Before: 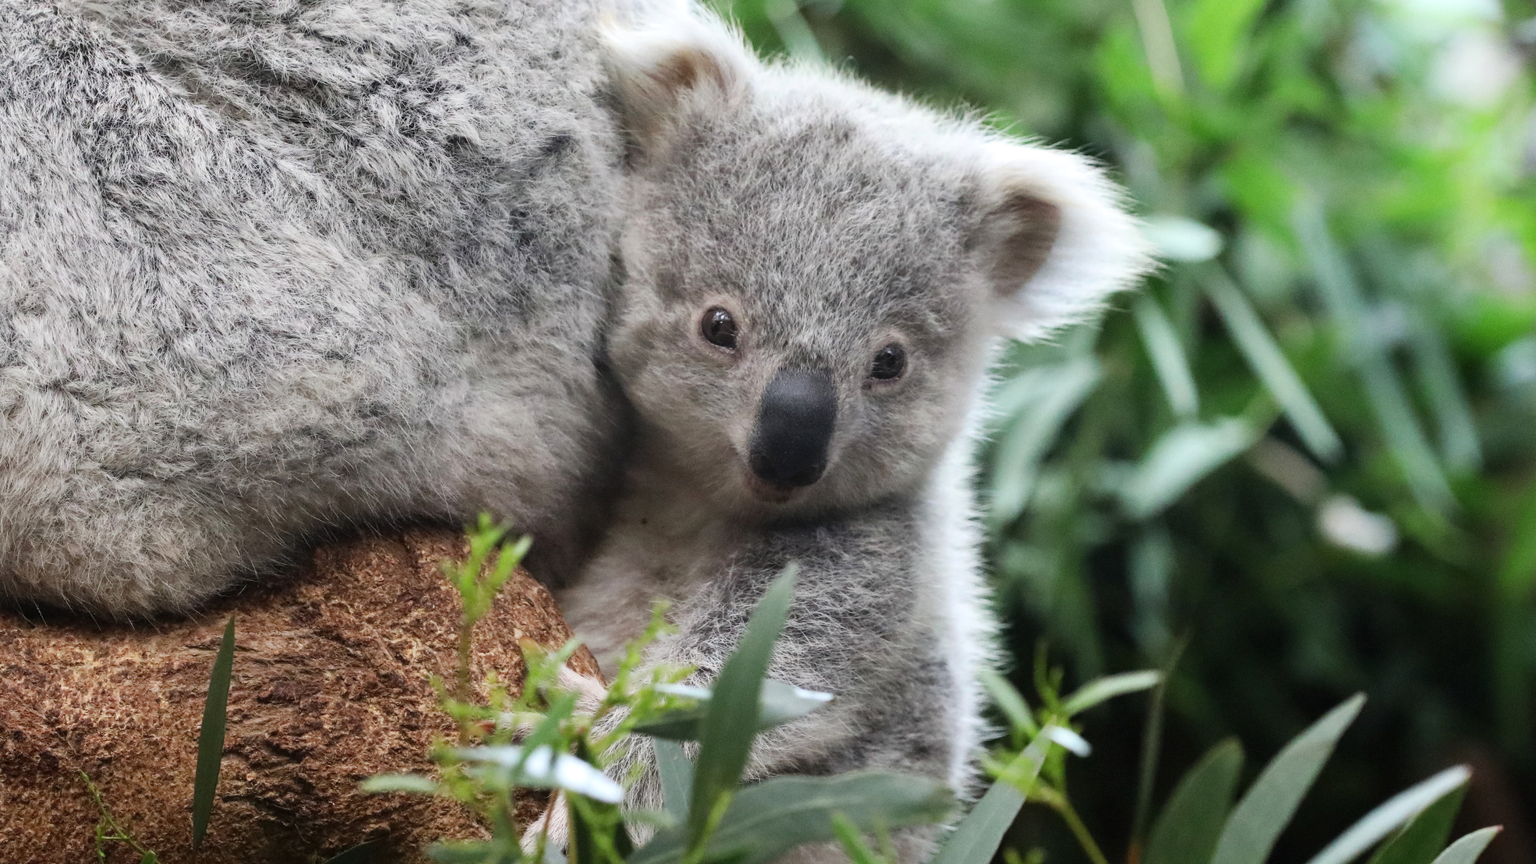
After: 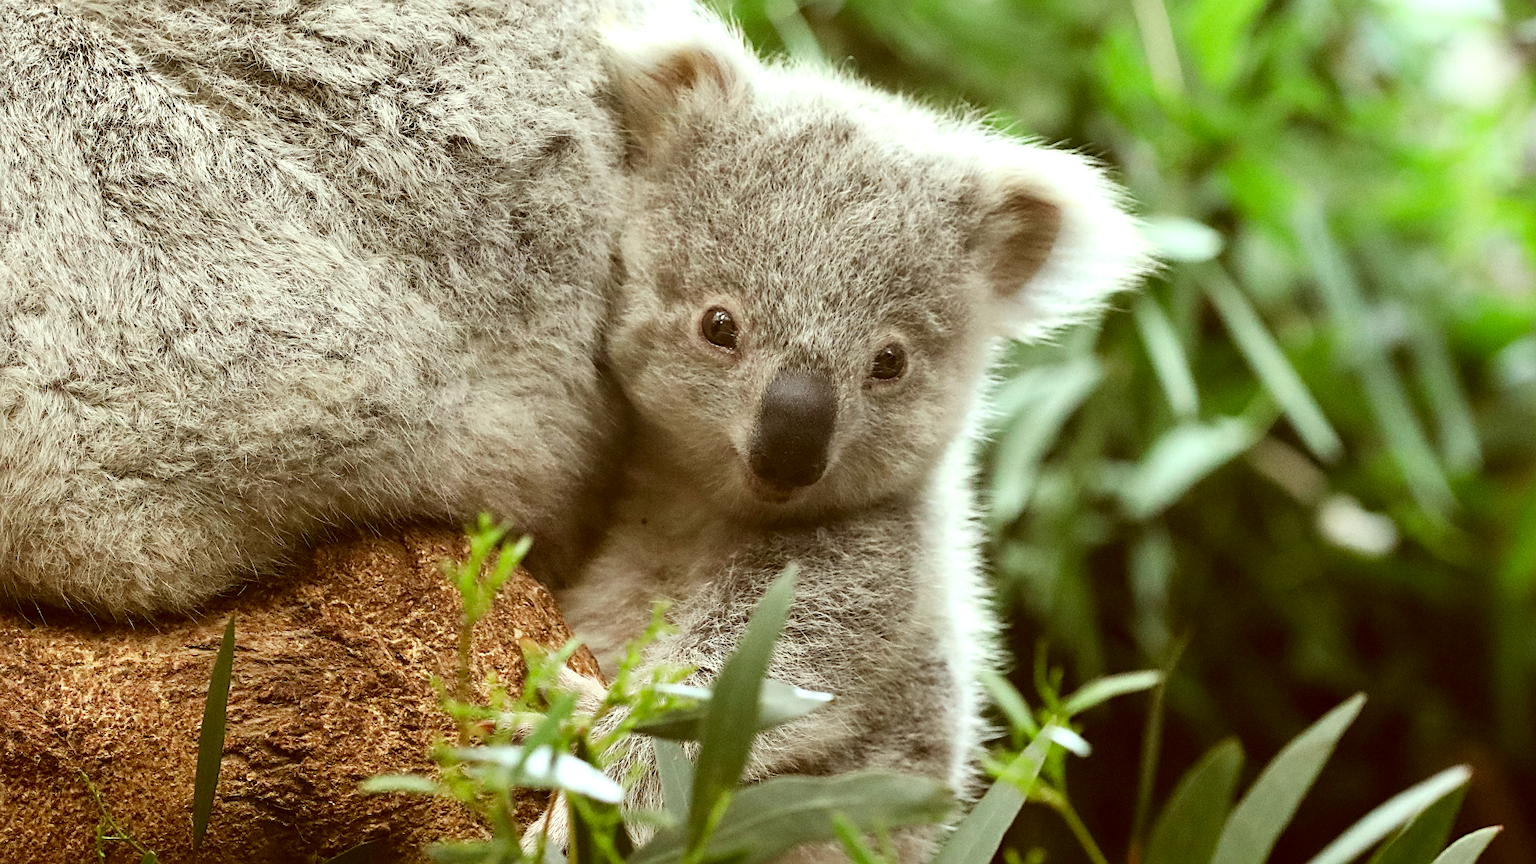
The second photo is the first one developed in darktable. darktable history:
exposure: exposure 0.299 EV, compensate highlight preservation false
sharpen: on, module defaults
color correction: highlights a* -5.29, highlights b* 9.8, shadows a* 9.25, shadows b* 25.04
contrast equalizer: y [[0.5, 0.486, 0.447, 0.446, 0.489, 0.5], [0.5 ×6], [0.5 ×6], [0 ×6], [0 ×6]], mix -0.102
